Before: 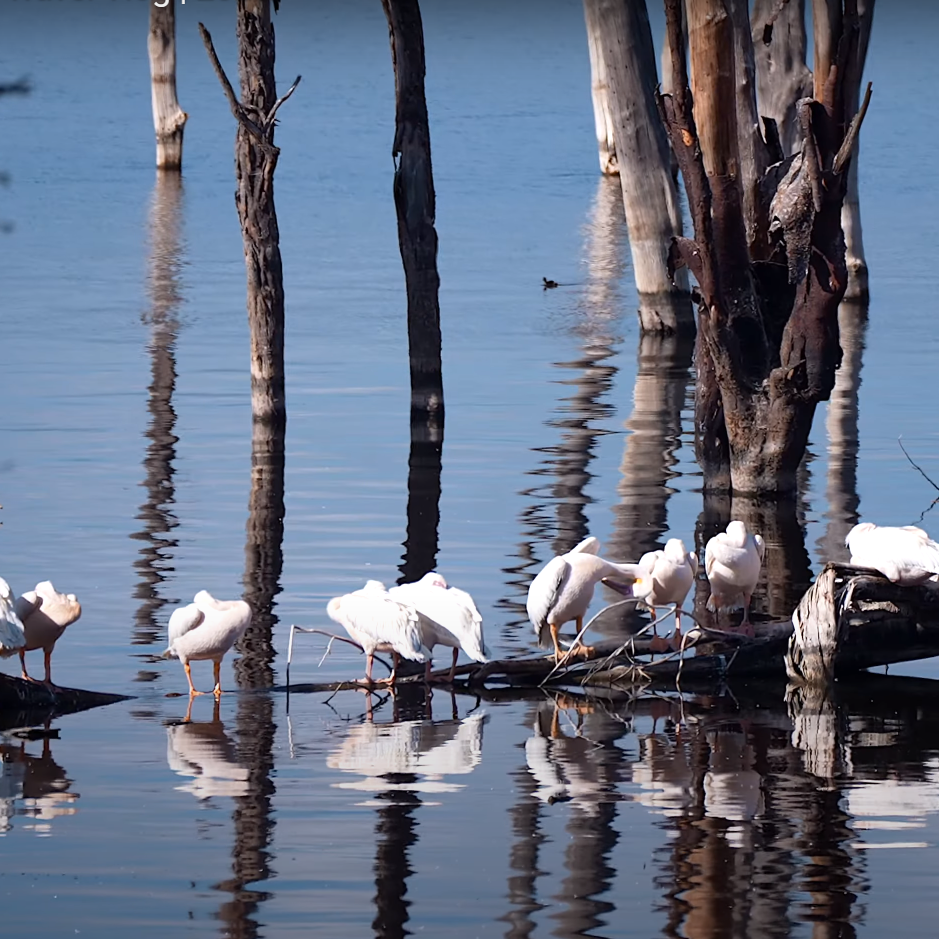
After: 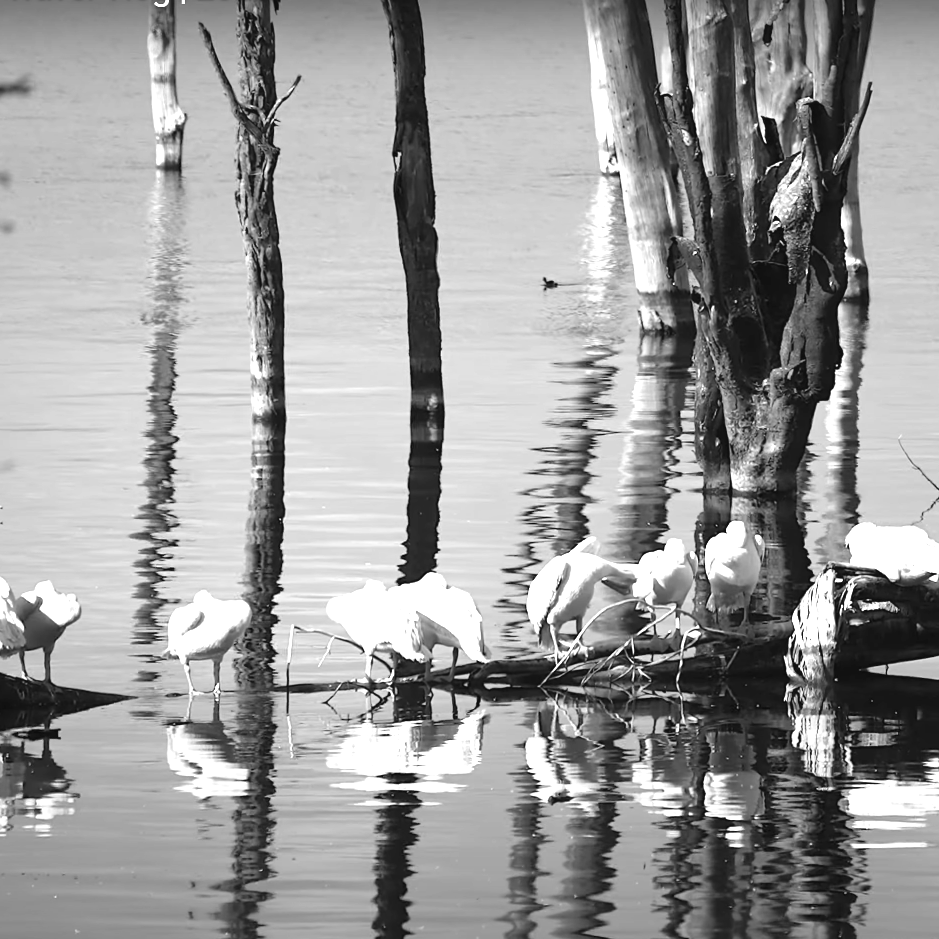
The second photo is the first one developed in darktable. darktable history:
monochrome: on, module defaults
exposure: black level correction -0.002, exposure 1.115 EV, compensate highlight preservation false
